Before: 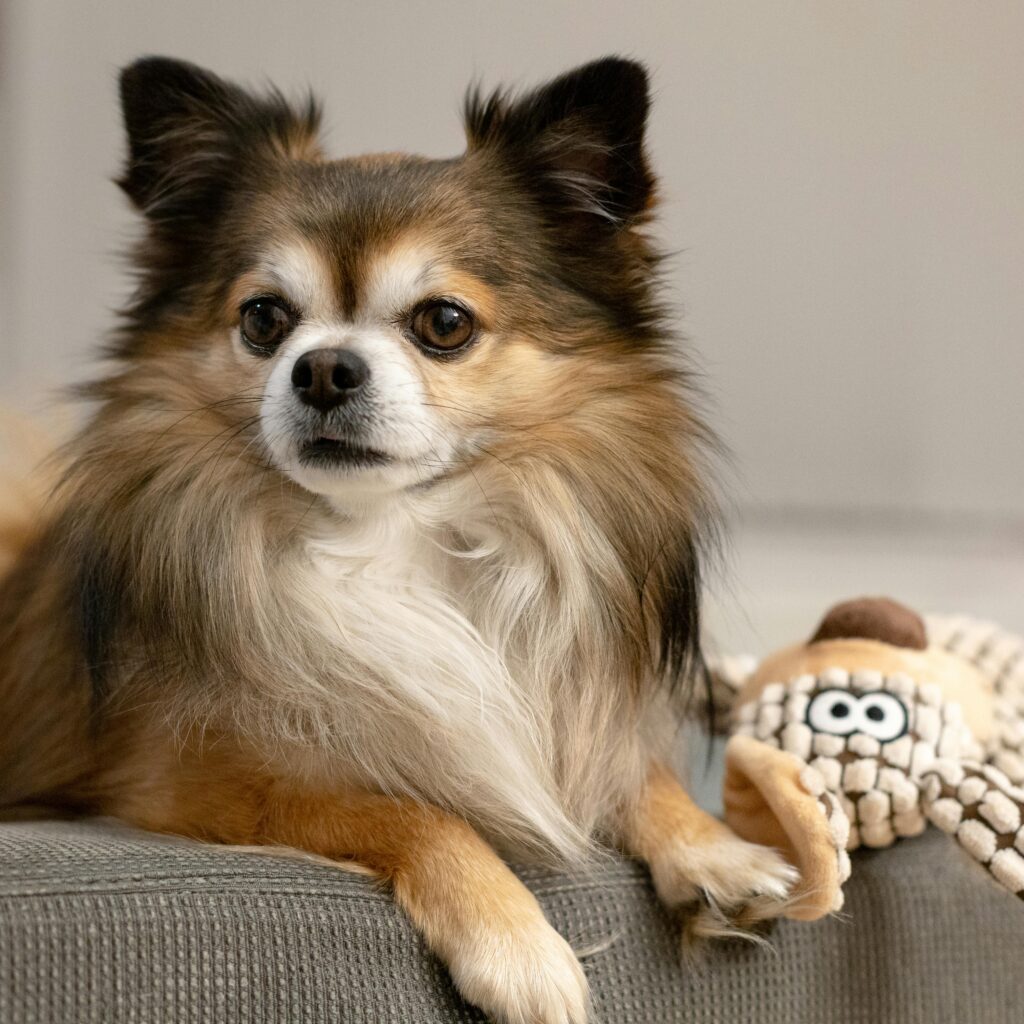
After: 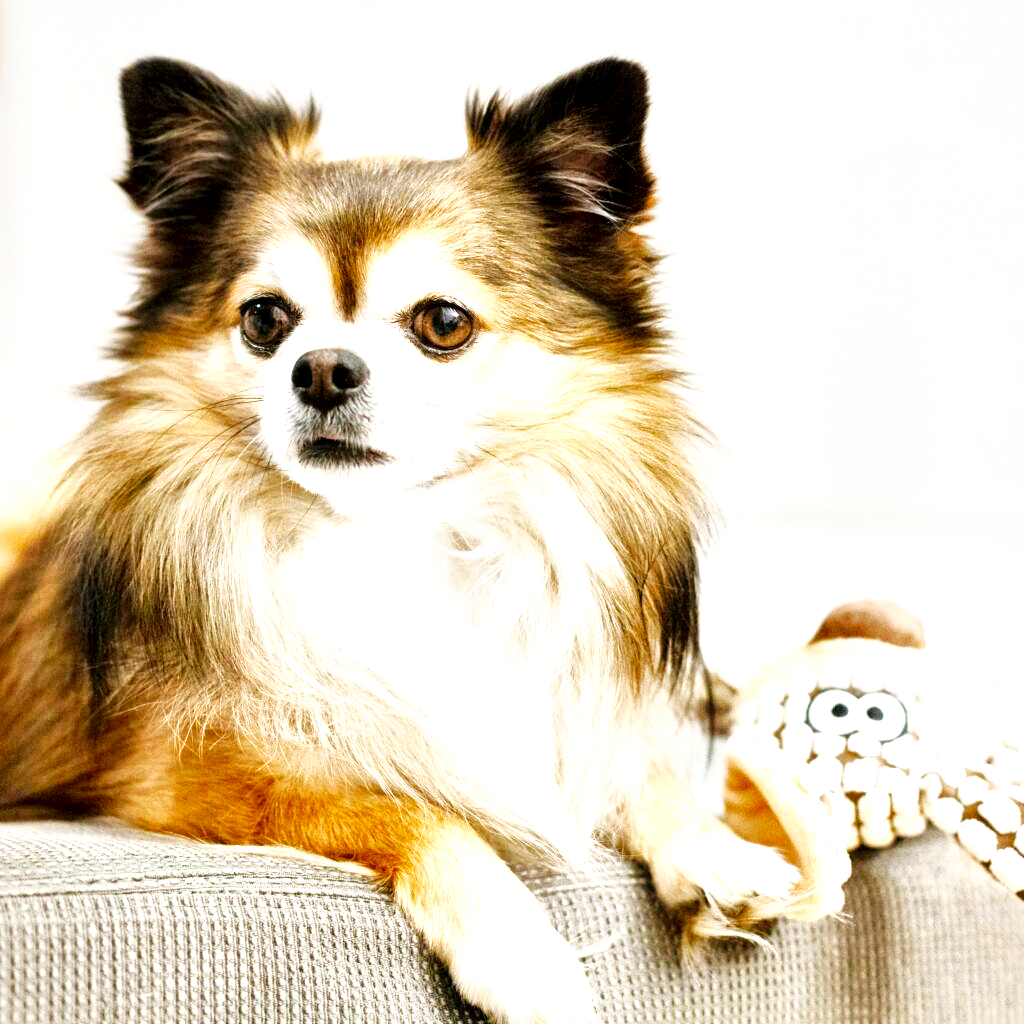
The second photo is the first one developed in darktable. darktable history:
local contrast: mode bilateral grid, contrast 21, coarseness 49, detail 171%, midtone range 0.2
base curve: curves: ch0 [(0, 0) (0.007, 0.004) (0.027, 0.03) (0.046, 0.07) (0.207, 0.54) (0.442, 0.872) (0.673, 0.972) (1, 1)], preserve colors none
exposure: black level correction 0, exposure 1.095 EV, compensate exposure bias true, compensate highlight preservation false
